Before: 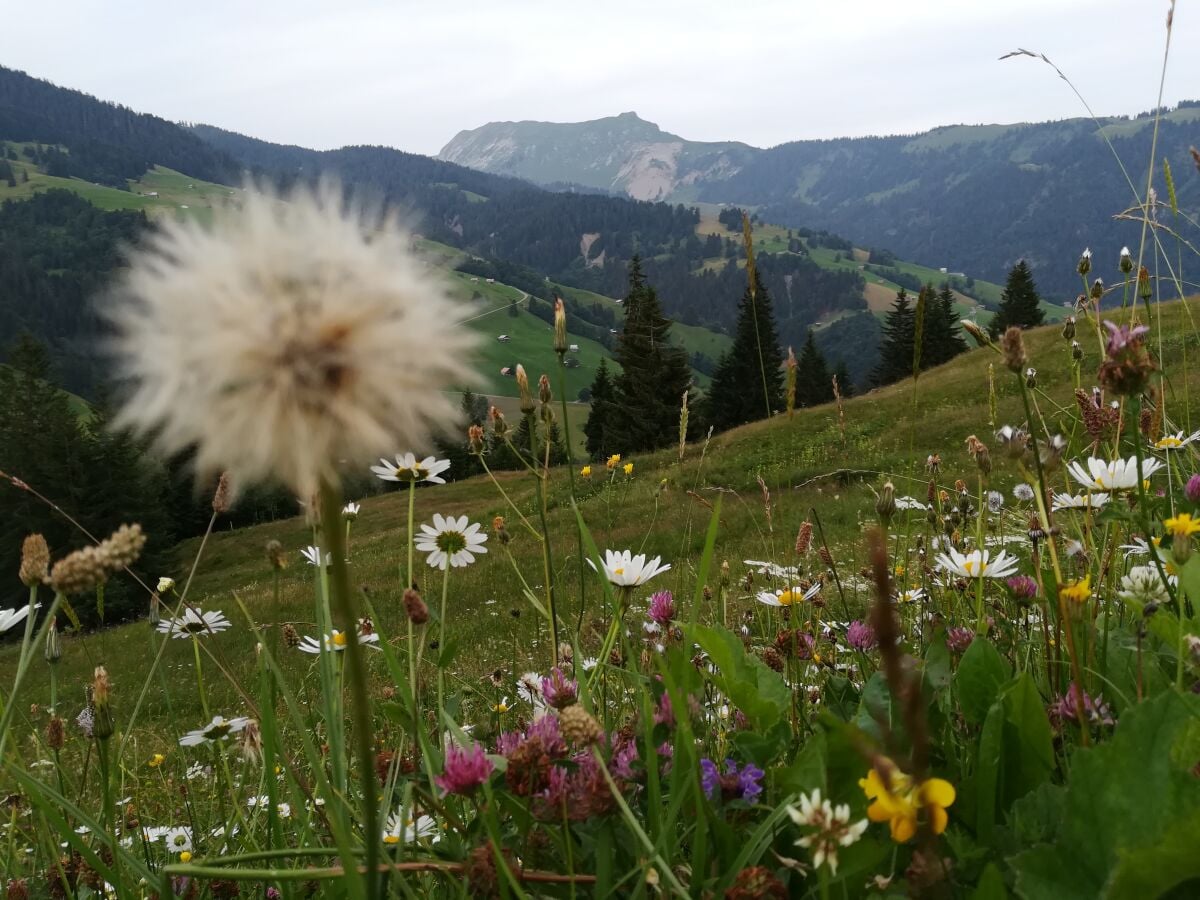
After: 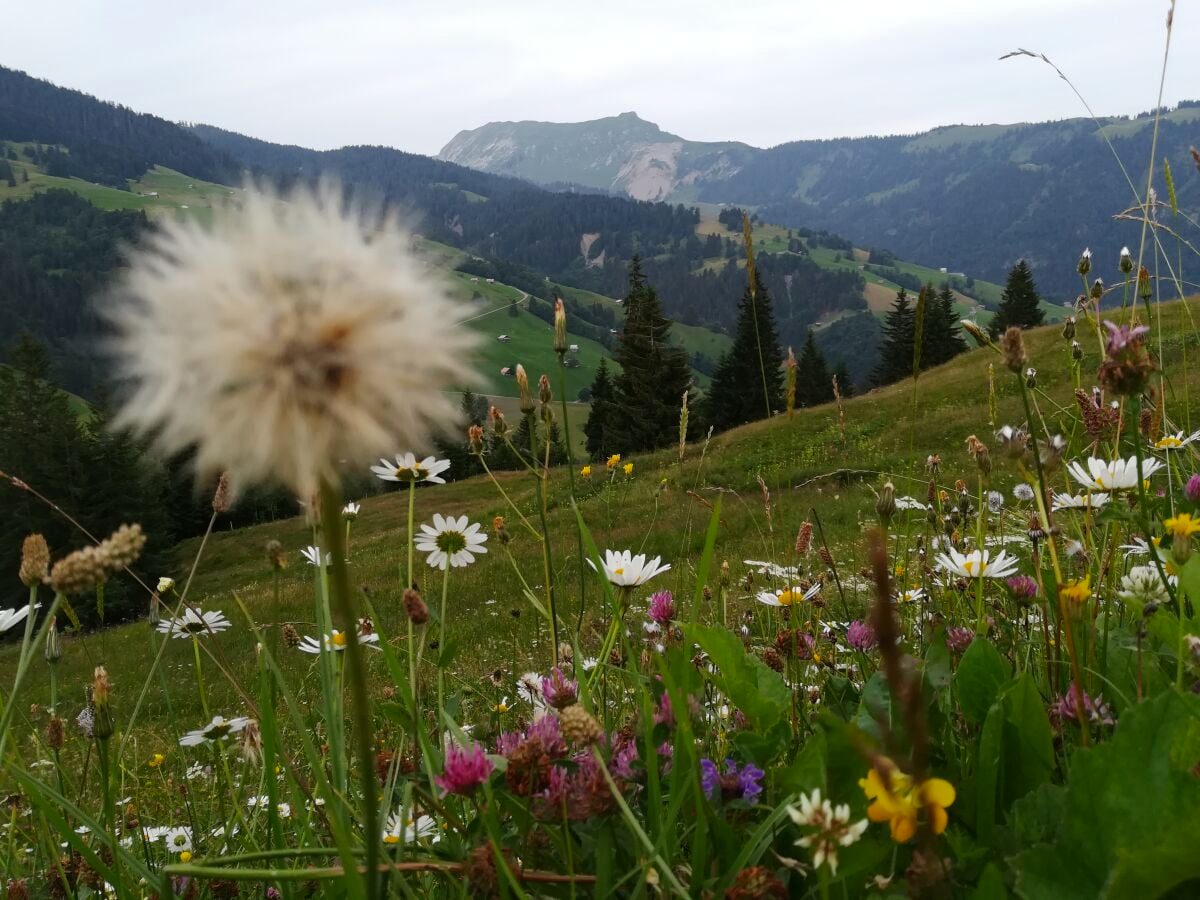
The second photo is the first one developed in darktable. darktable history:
white balance: emerald 1
vibrance: vibrance 95.34%
